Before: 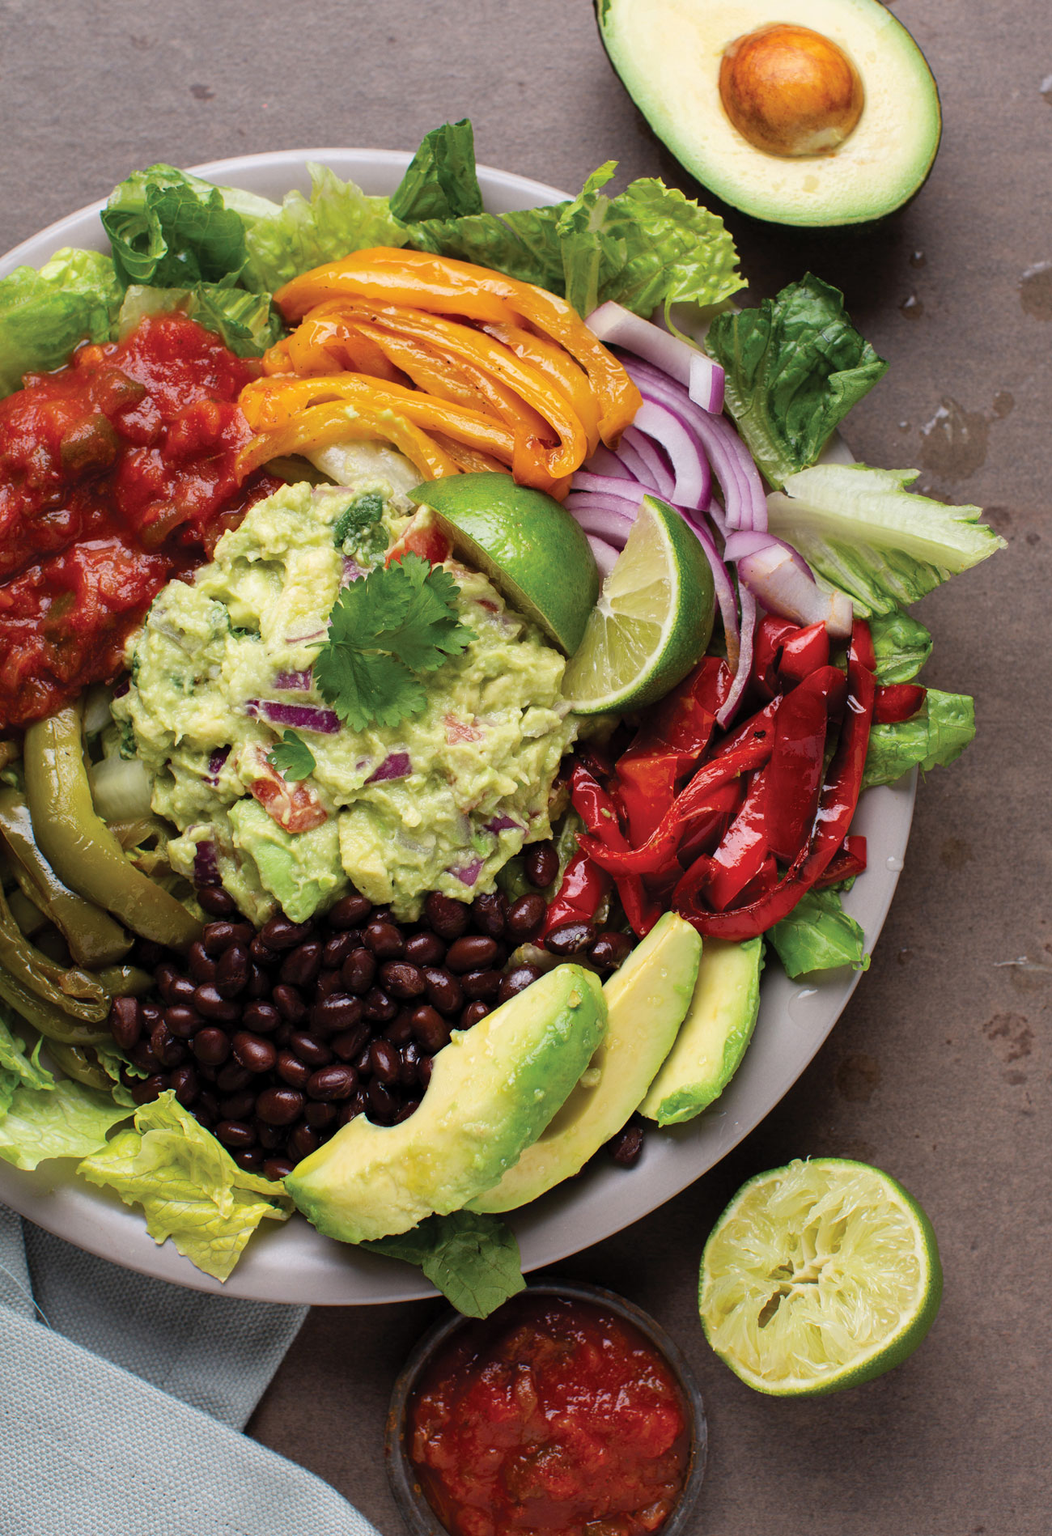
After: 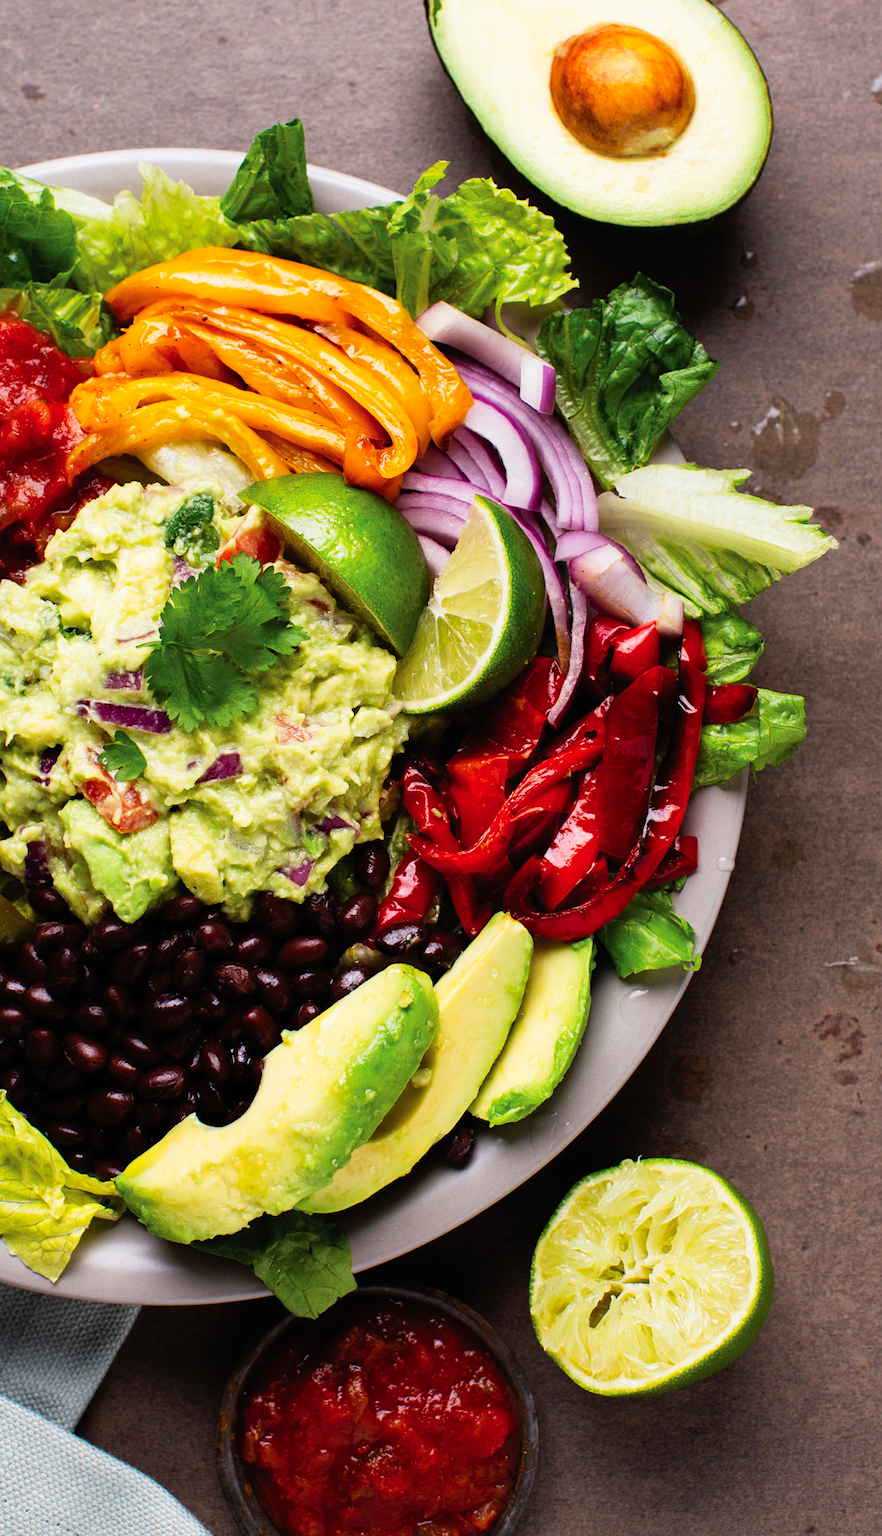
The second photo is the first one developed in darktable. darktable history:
crop: left 16.127%
tone curve: curves: ch0 [(0, 0) (0.003, 0.008) (0.011, 0.008) (0.025, 0.011) (0.044, 0.017) (0.069, 0.026) (0.1, 0.039) (0.136, 0.054) (0.177, 0.093) (0.224, 0.15) (0.277, 0.21) (0.335, 0.285) (0.399, 0.366) (0.468, 0.462) (0.543, 0.564) (0.623, 0.679) (0.709, 0.79) (0.801, 0.883) (0.898, 0.95) (1, 1)], preserve colors none
